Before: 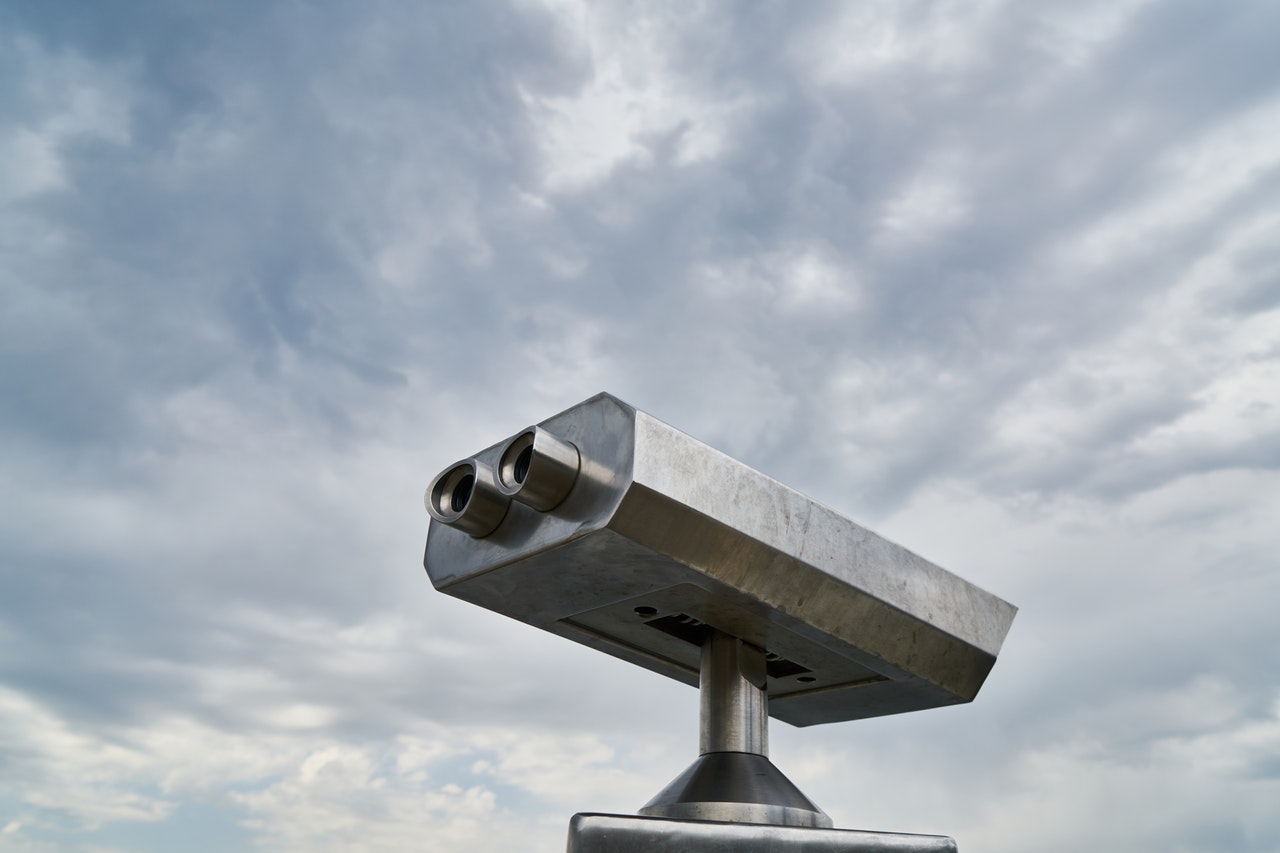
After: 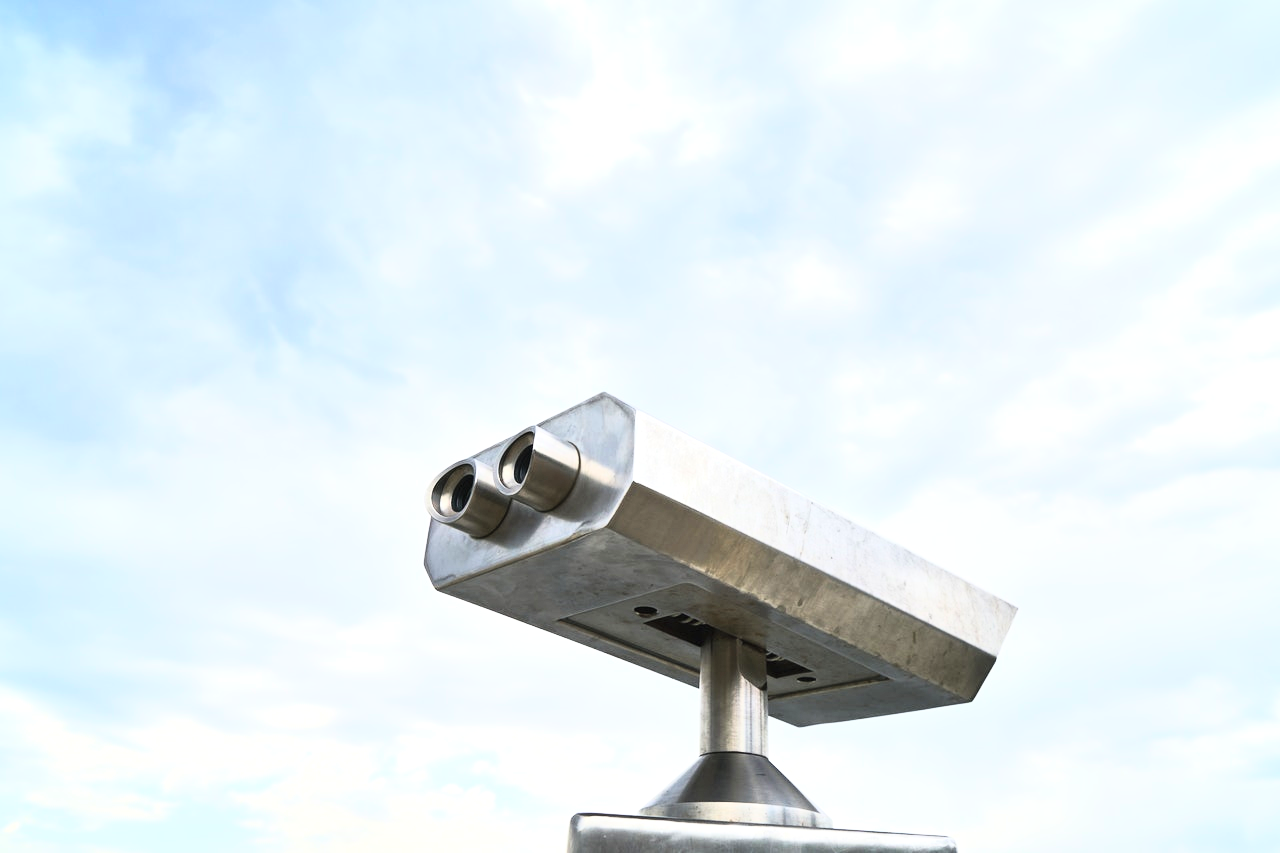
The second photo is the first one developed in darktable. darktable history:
exposure: black level correction 0, exposure 0.7 EV, compensate exposure bias true, compensate highlight preservation false
tone curve: curves: ch0 [(0, 0.013) (0.198, 0.175) (0.512, 0.582) (0.625, 0.754) (0.81, 0.934) (1, 1)], color space Lab, linked channels, preserve colors none
contrast brightness saturation: brightness 0.15
